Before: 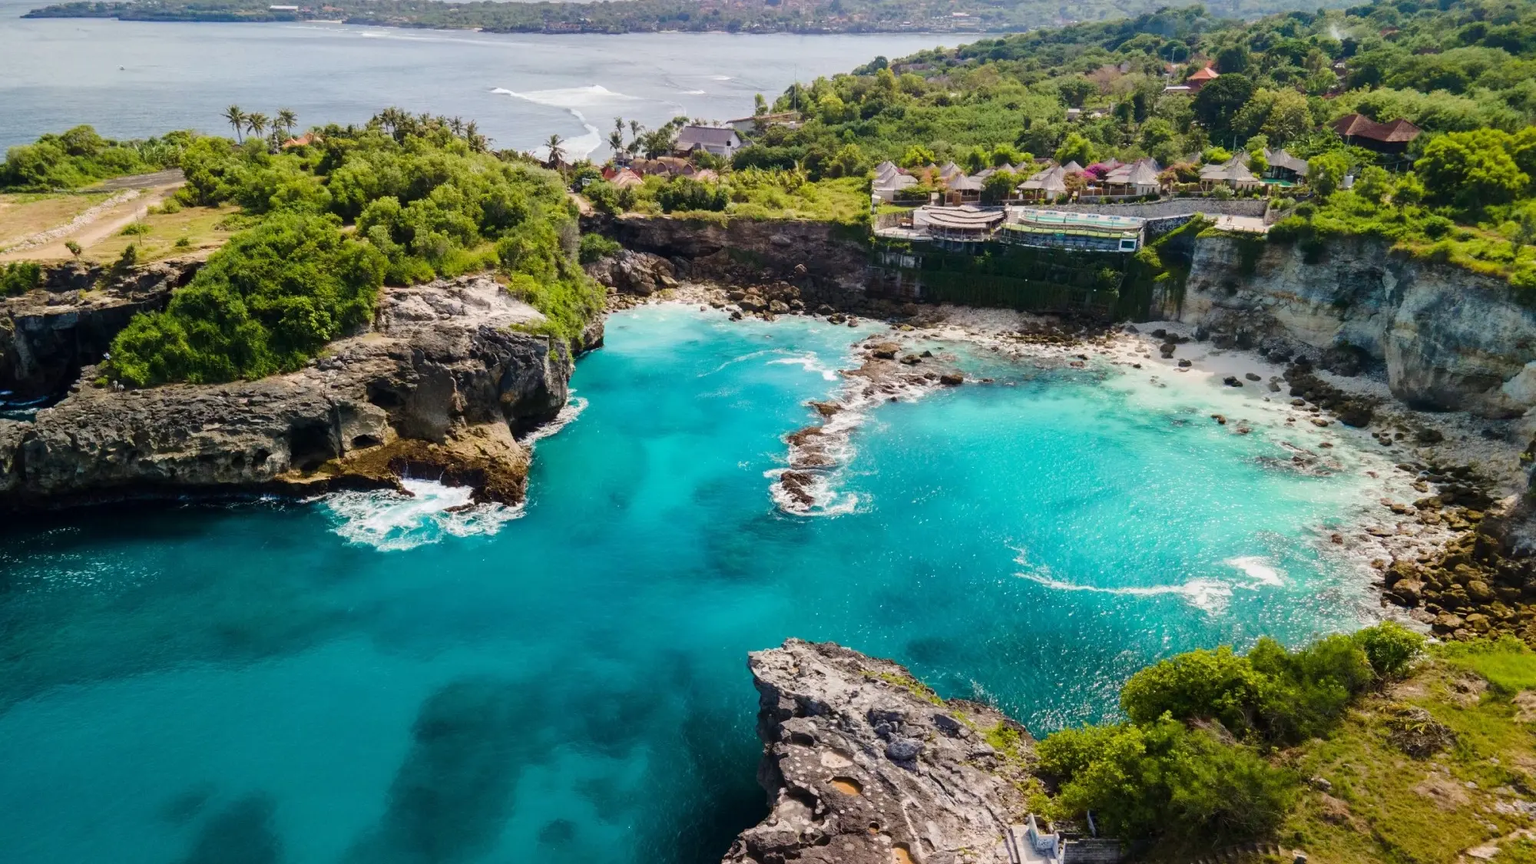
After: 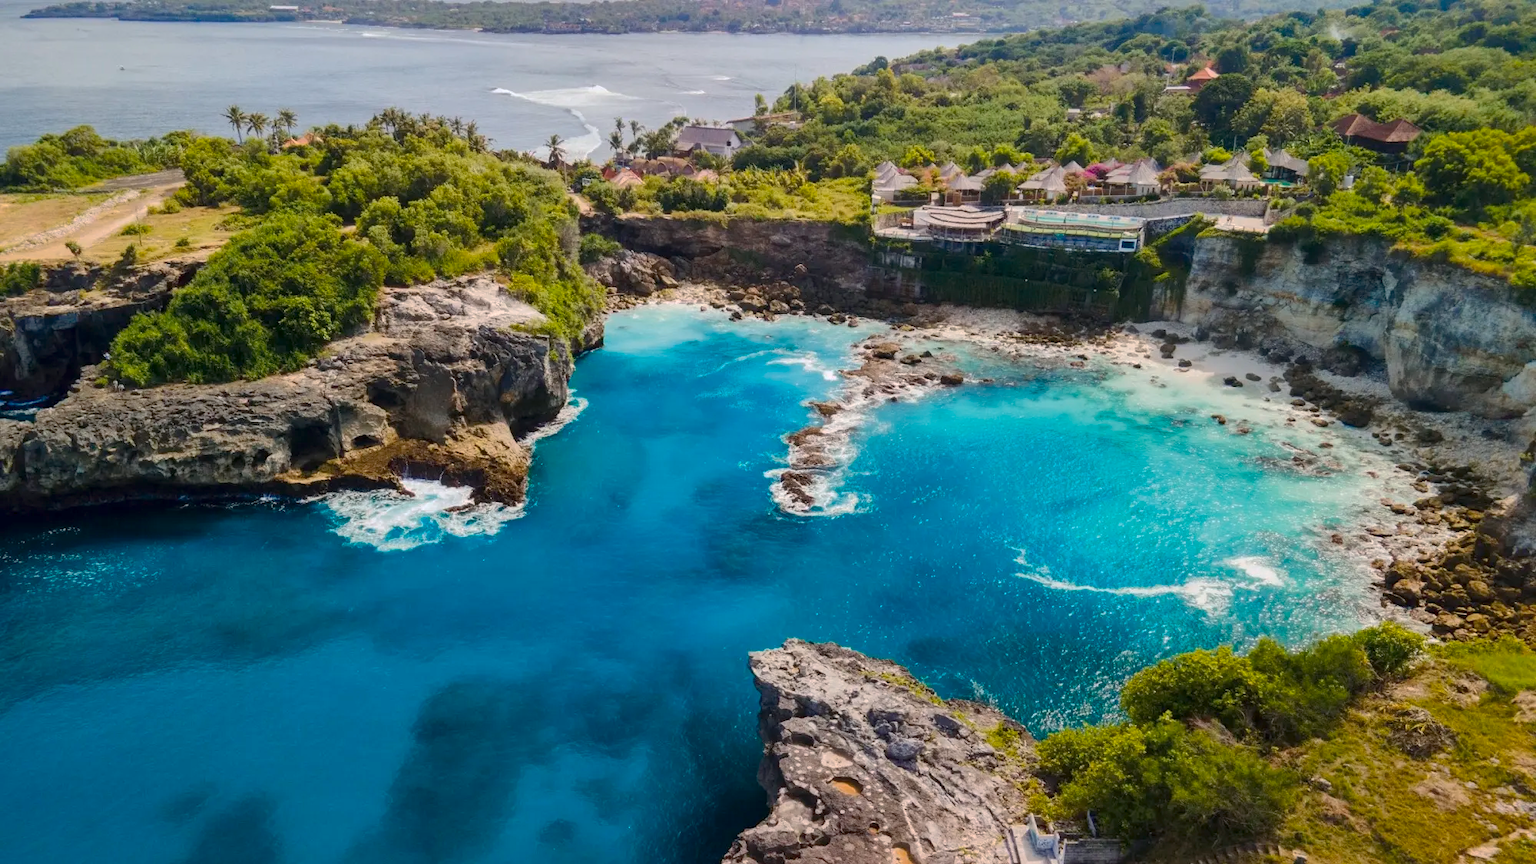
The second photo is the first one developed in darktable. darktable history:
shadows and highlights: highlights color adjustment 89.57%
